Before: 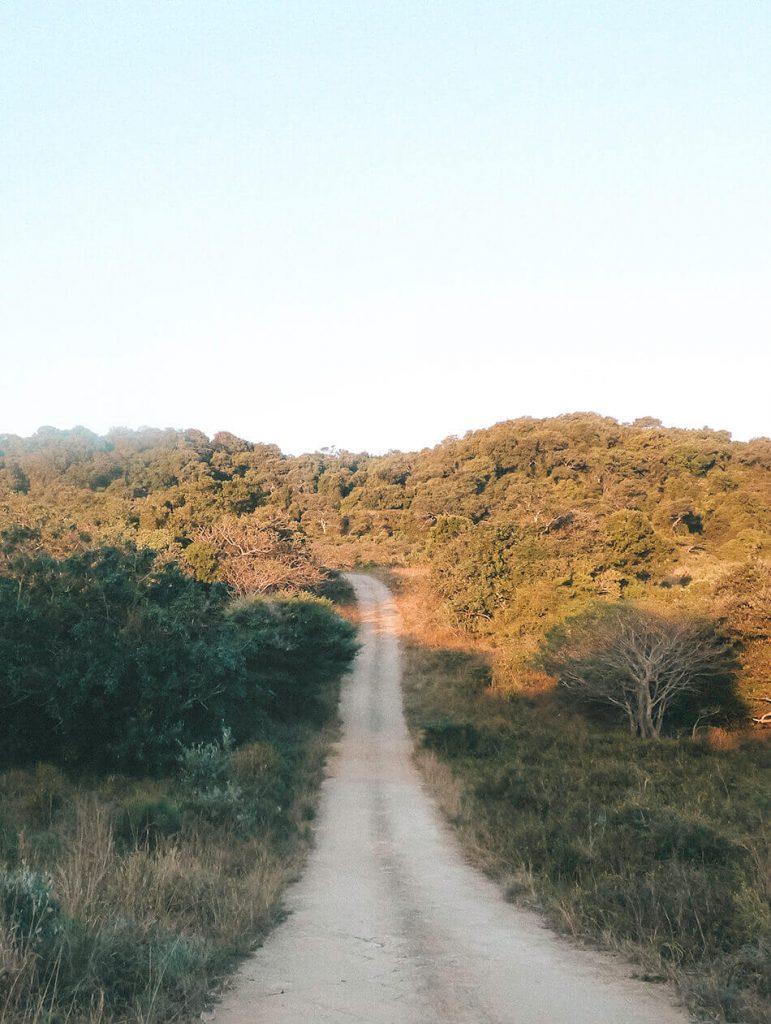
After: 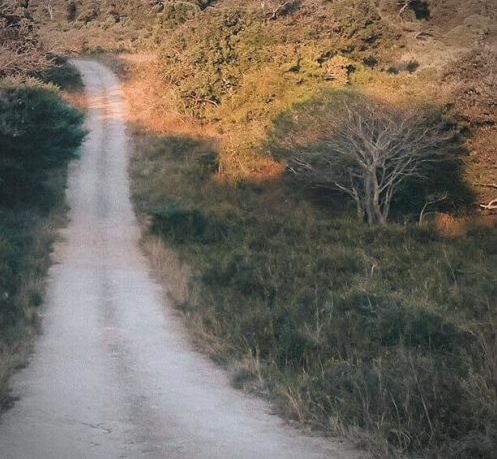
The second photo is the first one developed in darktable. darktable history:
crop and rotate: left 35.509%, top 50.238%, bottom 4.934%
color calibration: illuminant as shot in camera, x 0.358, y 0.373, temperature 4628.91 K
vignetting: automatic ratio true
